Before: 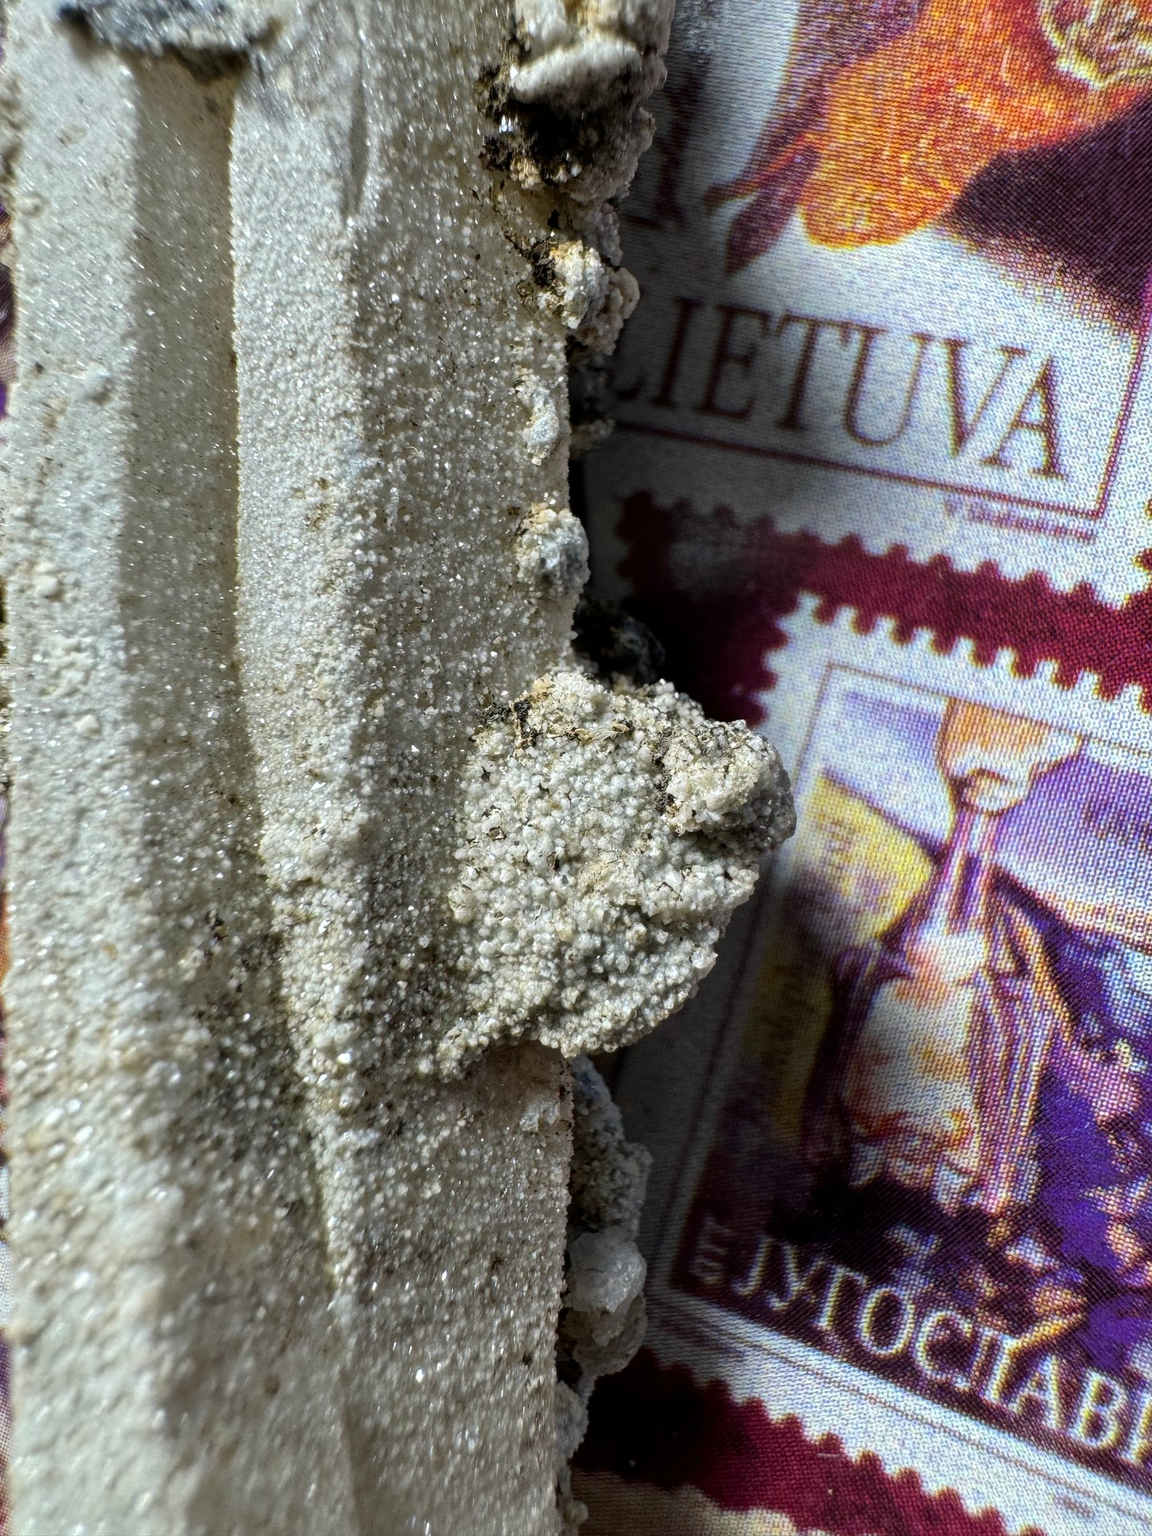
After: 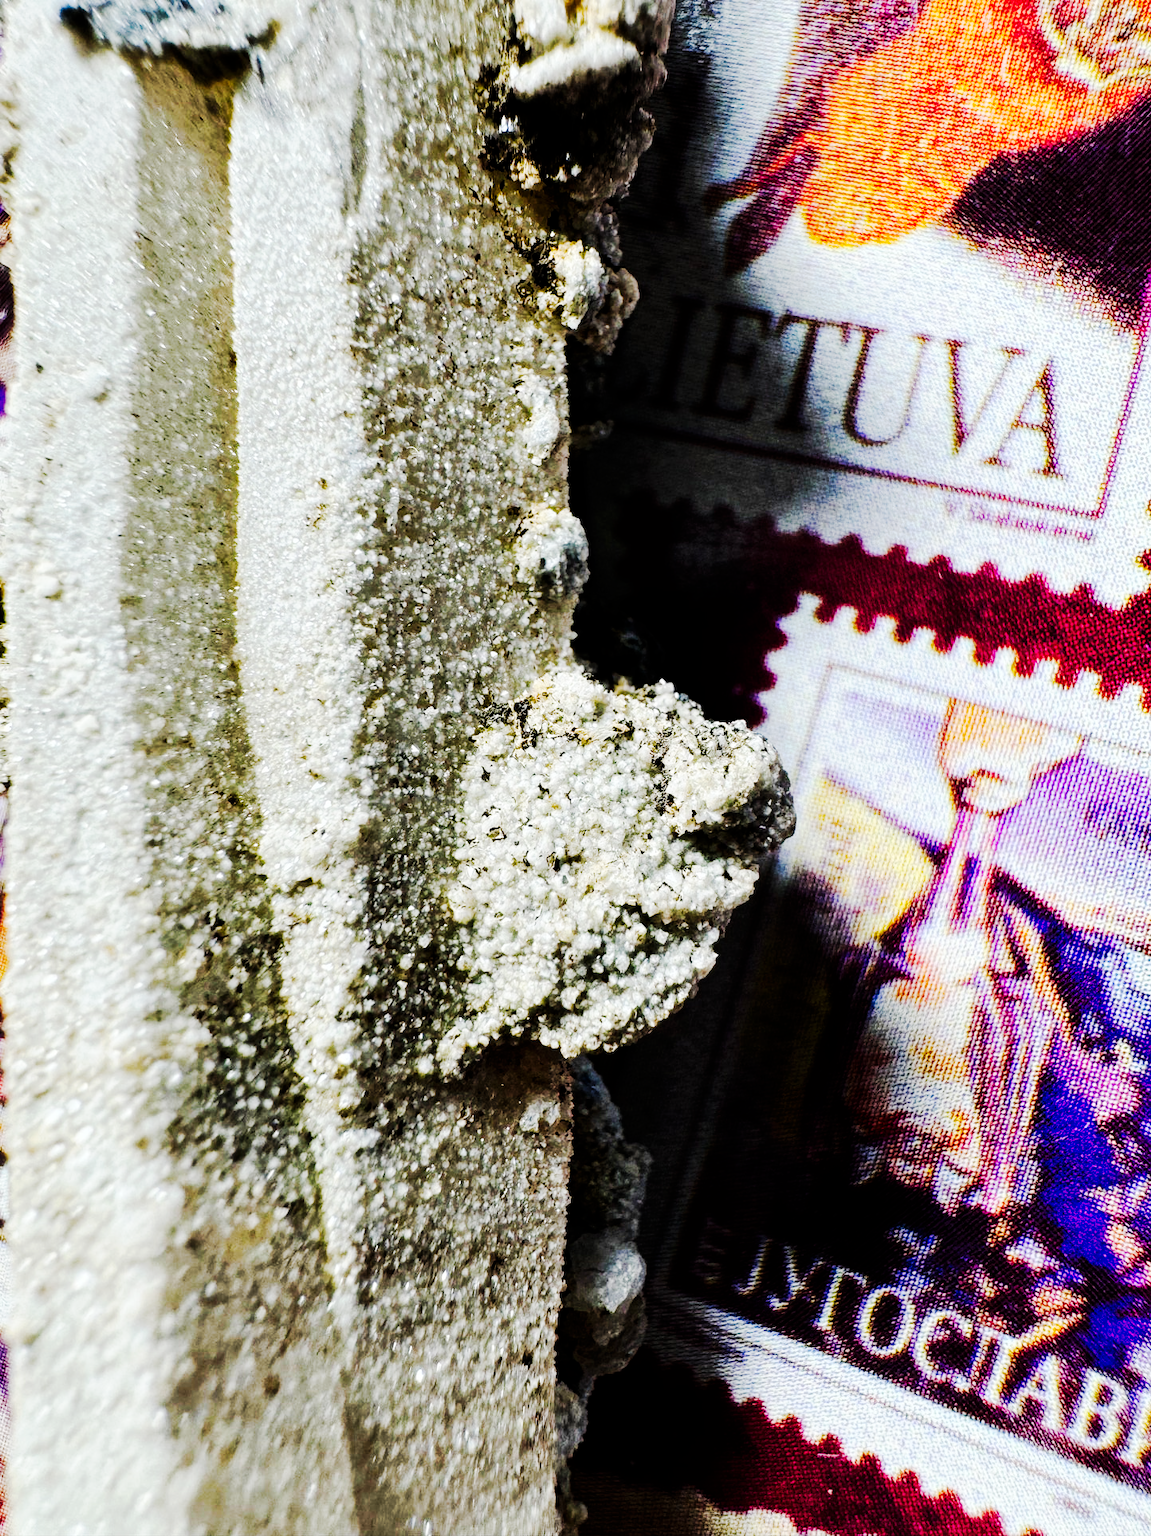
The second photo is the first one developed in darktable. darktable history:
tone curve: curves: ch0 [(0, 0) (0.086, 0.006) (0.148, 0.021) (0.245, 0.105) (0.374, 0.401) (0.444, 0.631) (0.778, 0.915) (1, 1)], preserve colors none
